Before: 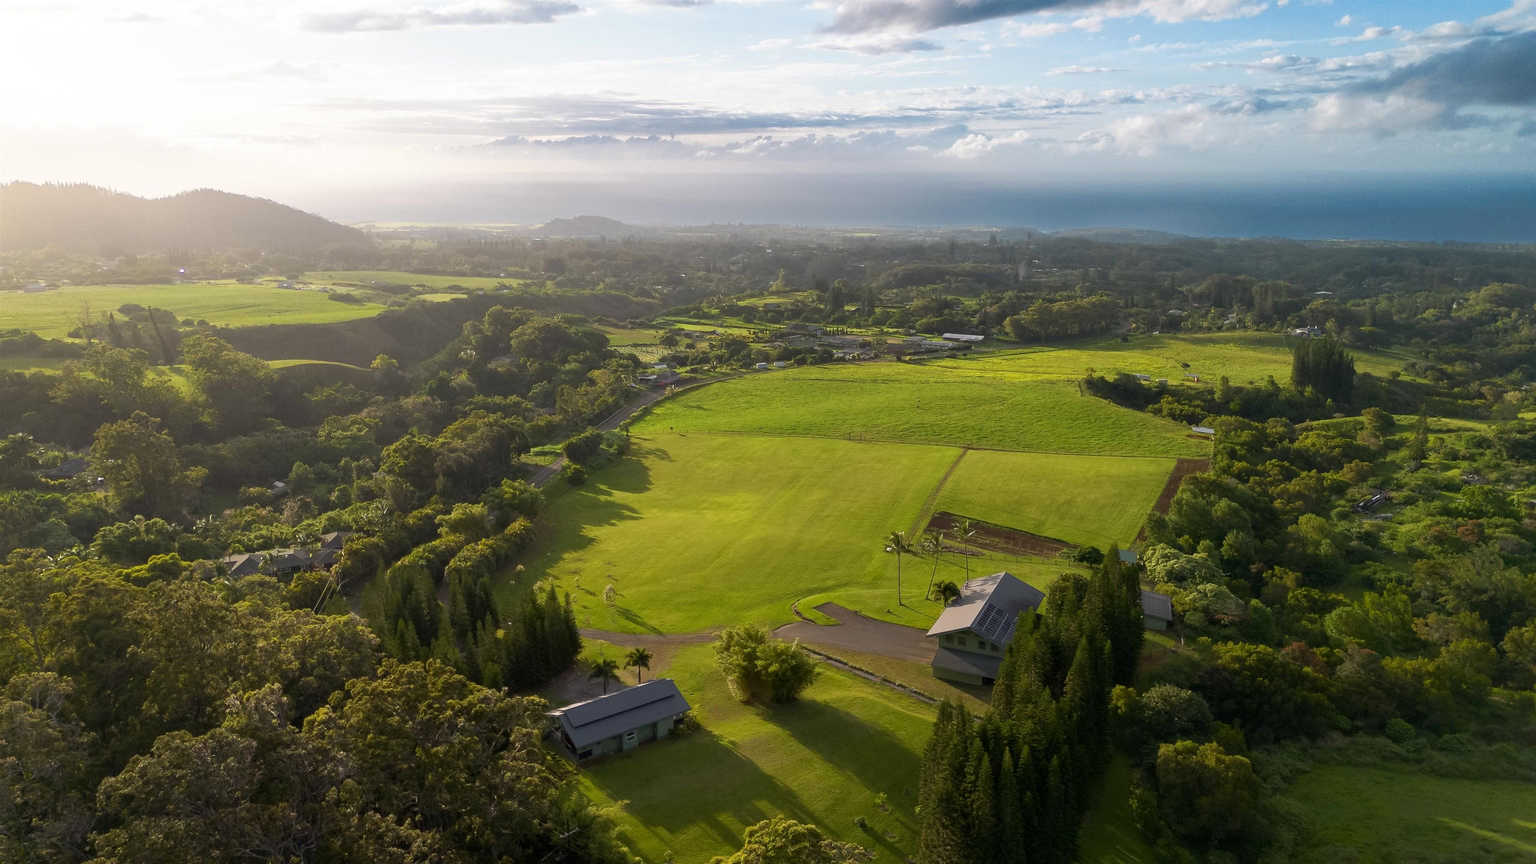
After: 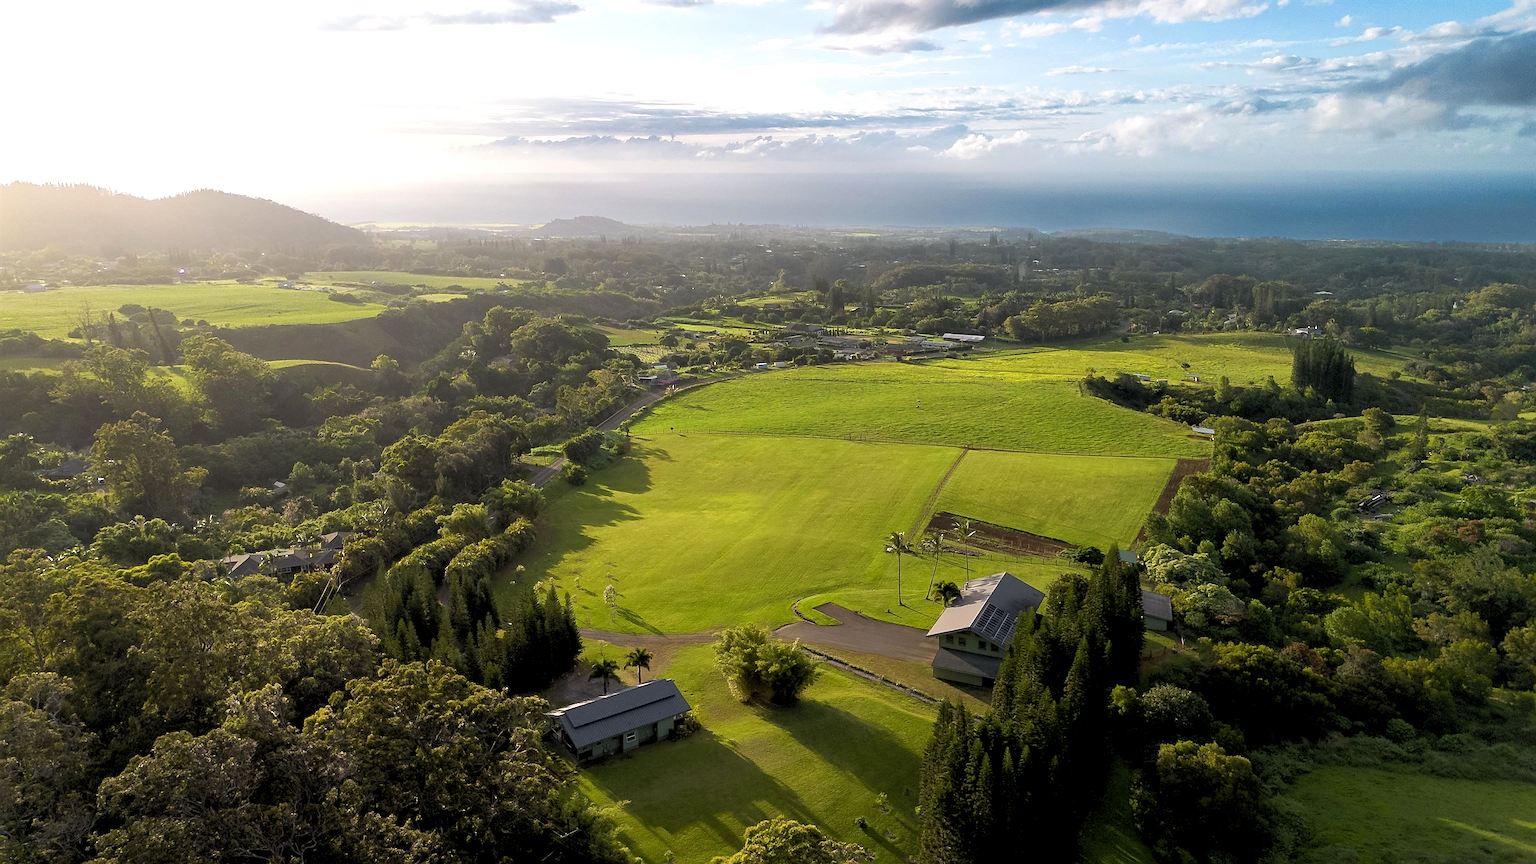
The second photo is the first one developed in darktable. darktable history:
sharpen: on, module defaults
rgb levels: levels [[0.01, 0.419, 0.839], [0, 0.5, 1], [0, 0.5, 1]]
